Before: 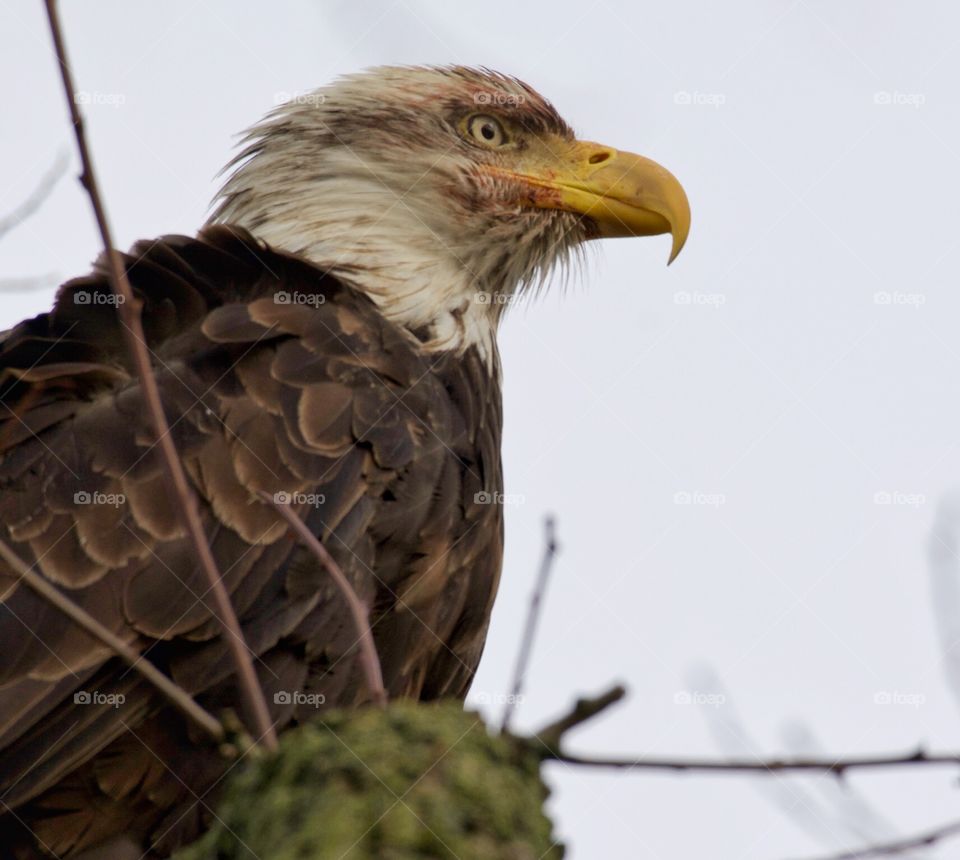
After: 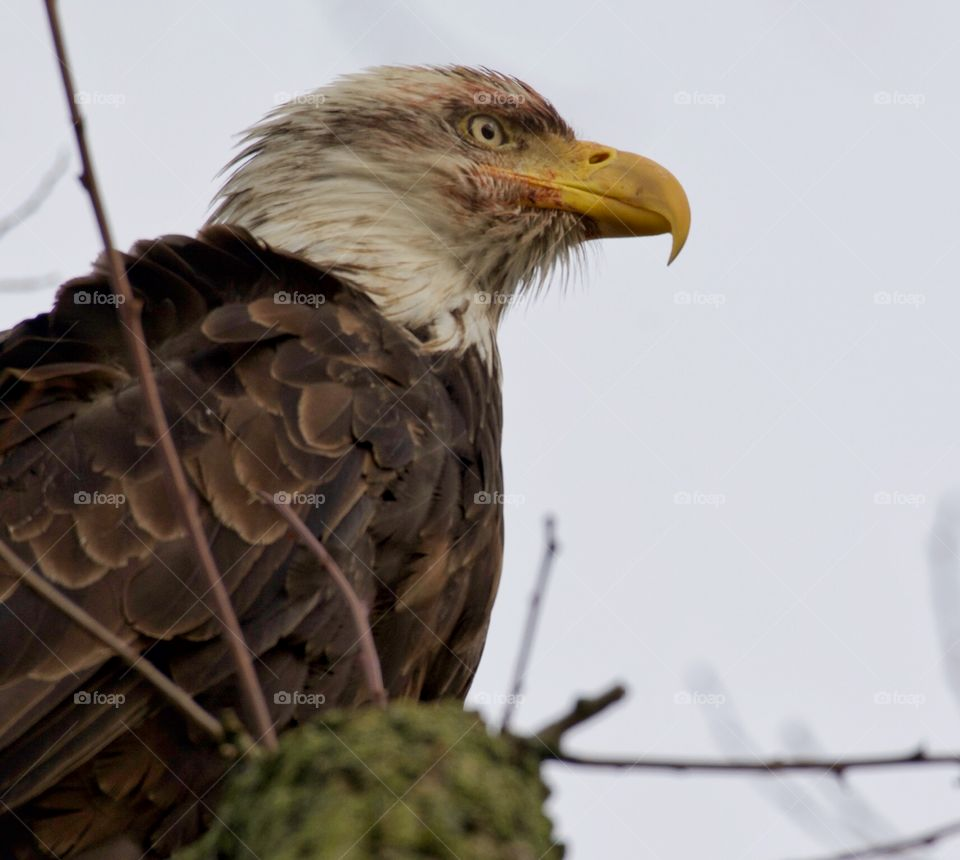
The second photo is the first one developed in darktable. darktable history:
exposure: black level correction 0.001, exposure -0.121 EV, compensate exposure bias true, compensate highlight preservation false
